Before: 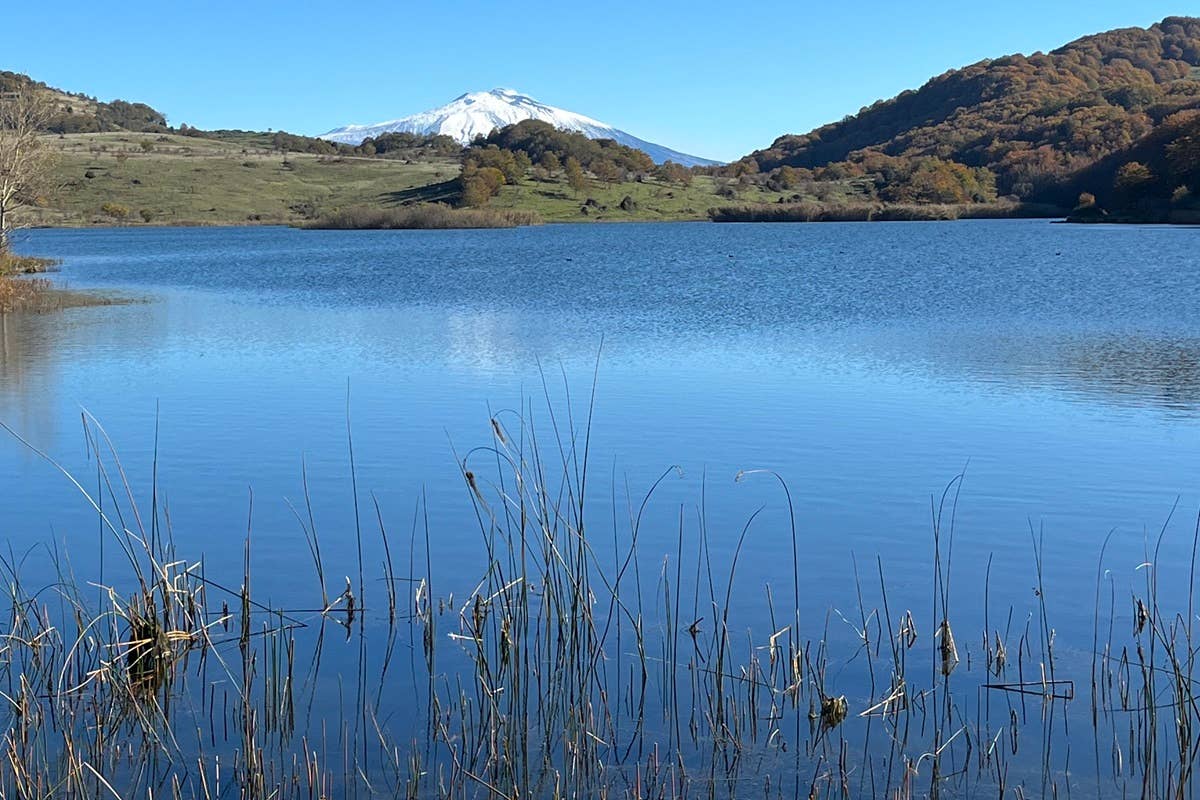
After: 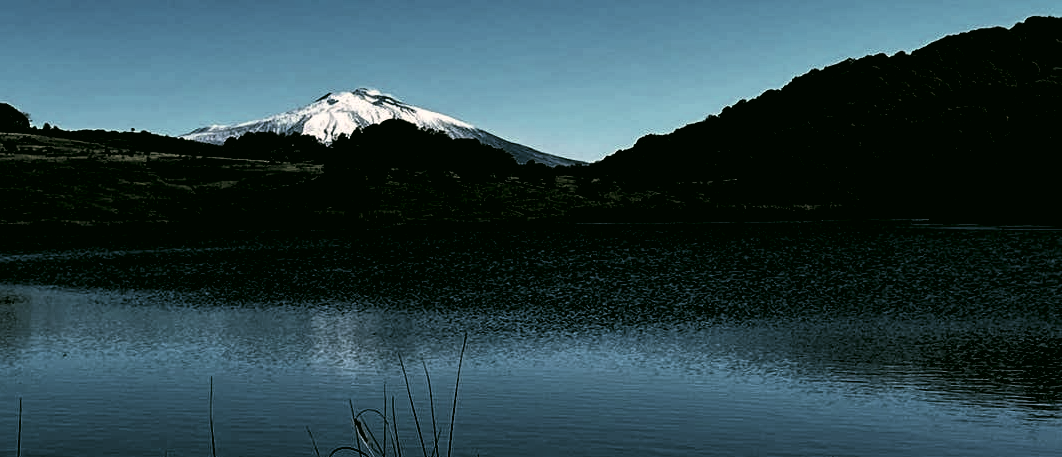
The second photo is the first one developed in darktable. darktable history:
crop and rotate: left 11.459%, bottom 42.826%
color correction: highlights a* 4.53, highlights b* 4.96, shadows a* -7.76, shadows b* 4.87
levels: levels [0.514, 0.759, 1]
